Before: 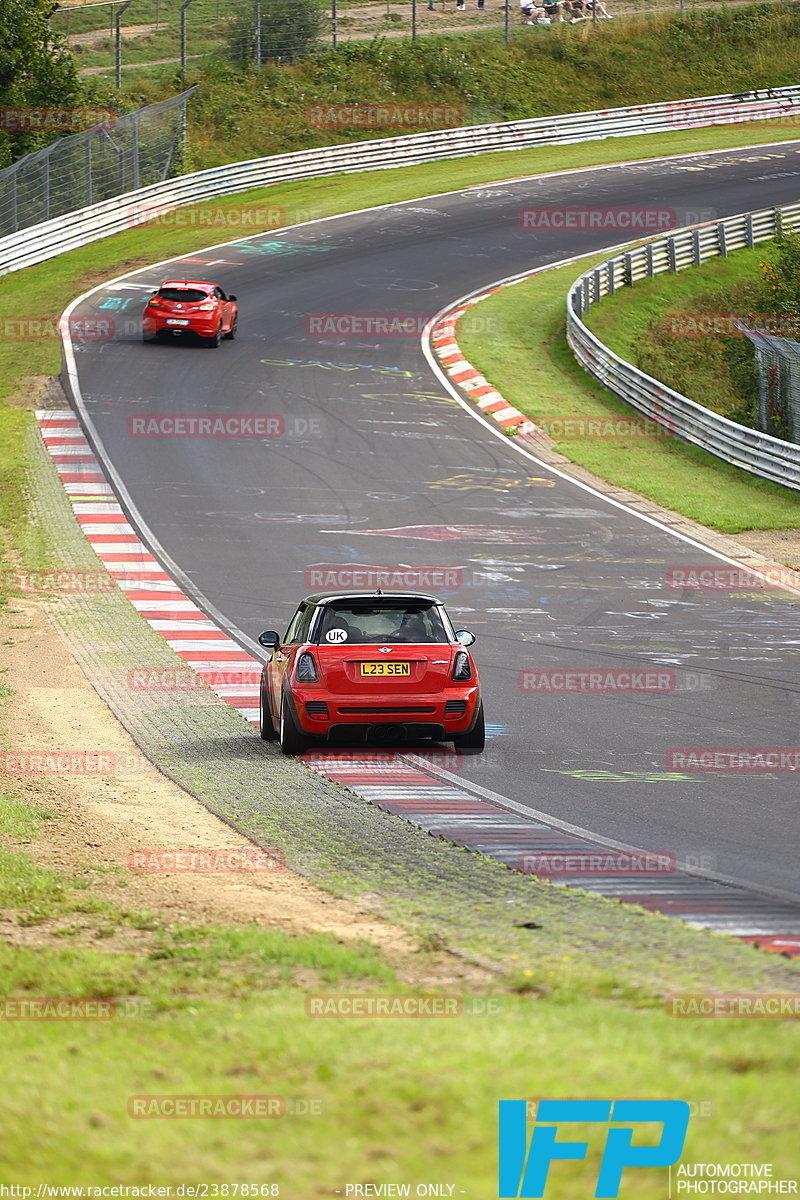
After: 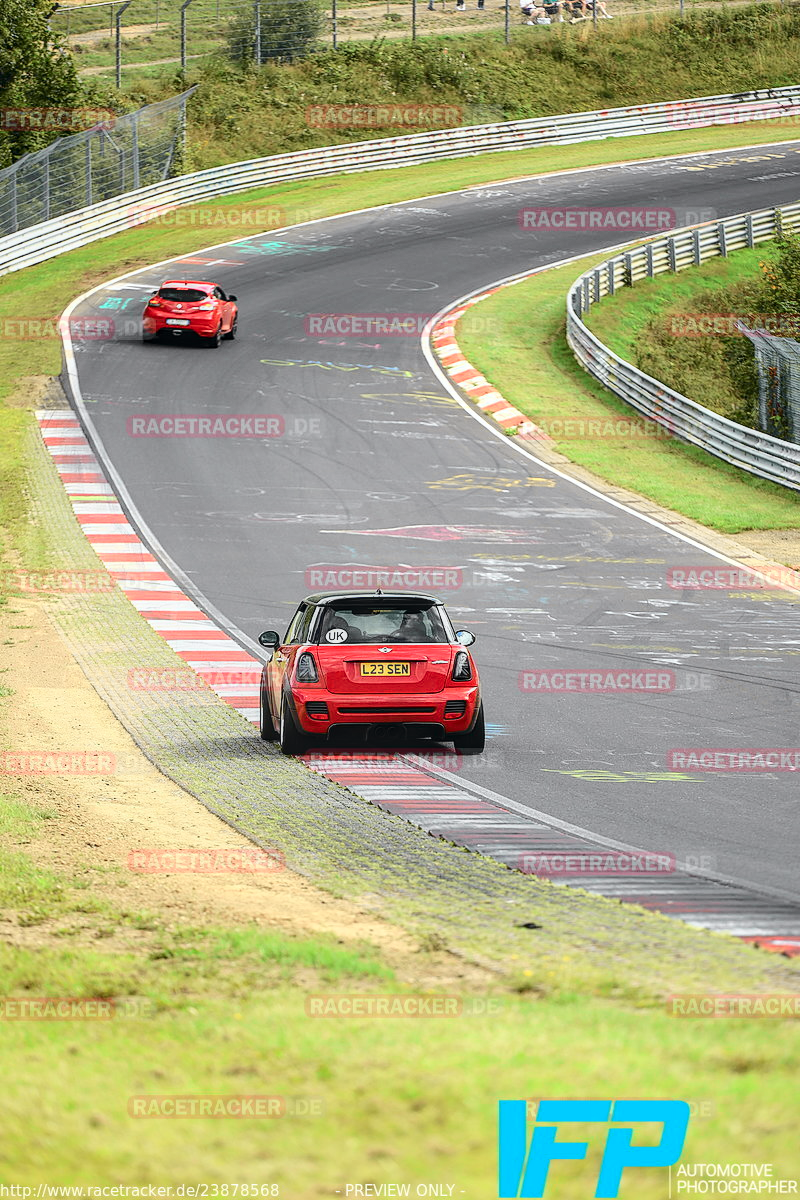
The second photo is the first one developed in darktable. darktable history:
tone curve: curves: ch0 [(0, 0.026) (0.104, 0.1) (0.233, 0.262) (0.398, 0.507) (0.498, 0.621) (0.65, 0.757) (0.835, 0.883) (1, 0.961)]; ch1 [(0, 0) (0.346, 0.307) (0.408, 0.369) (0.453, 0.457) (0.482, 0.476) (0.502, 0.498) (0.521, 0.507) (0.553, 0.554) (0.638, 0.646) (0.693, 0.727) (1, 1)]; ch2 [(0, 0) (0.366, 0.337) (0.434, 0.46) (0.485, 0.494) (0.5, 0.494) (0.511, 0.508) (0.537, 0.55) (0.579, 0.599) (0.663, 0.67) (1, 1)], color space Lab, independent channels, preserve colors none
local contrast: on, module defaults
